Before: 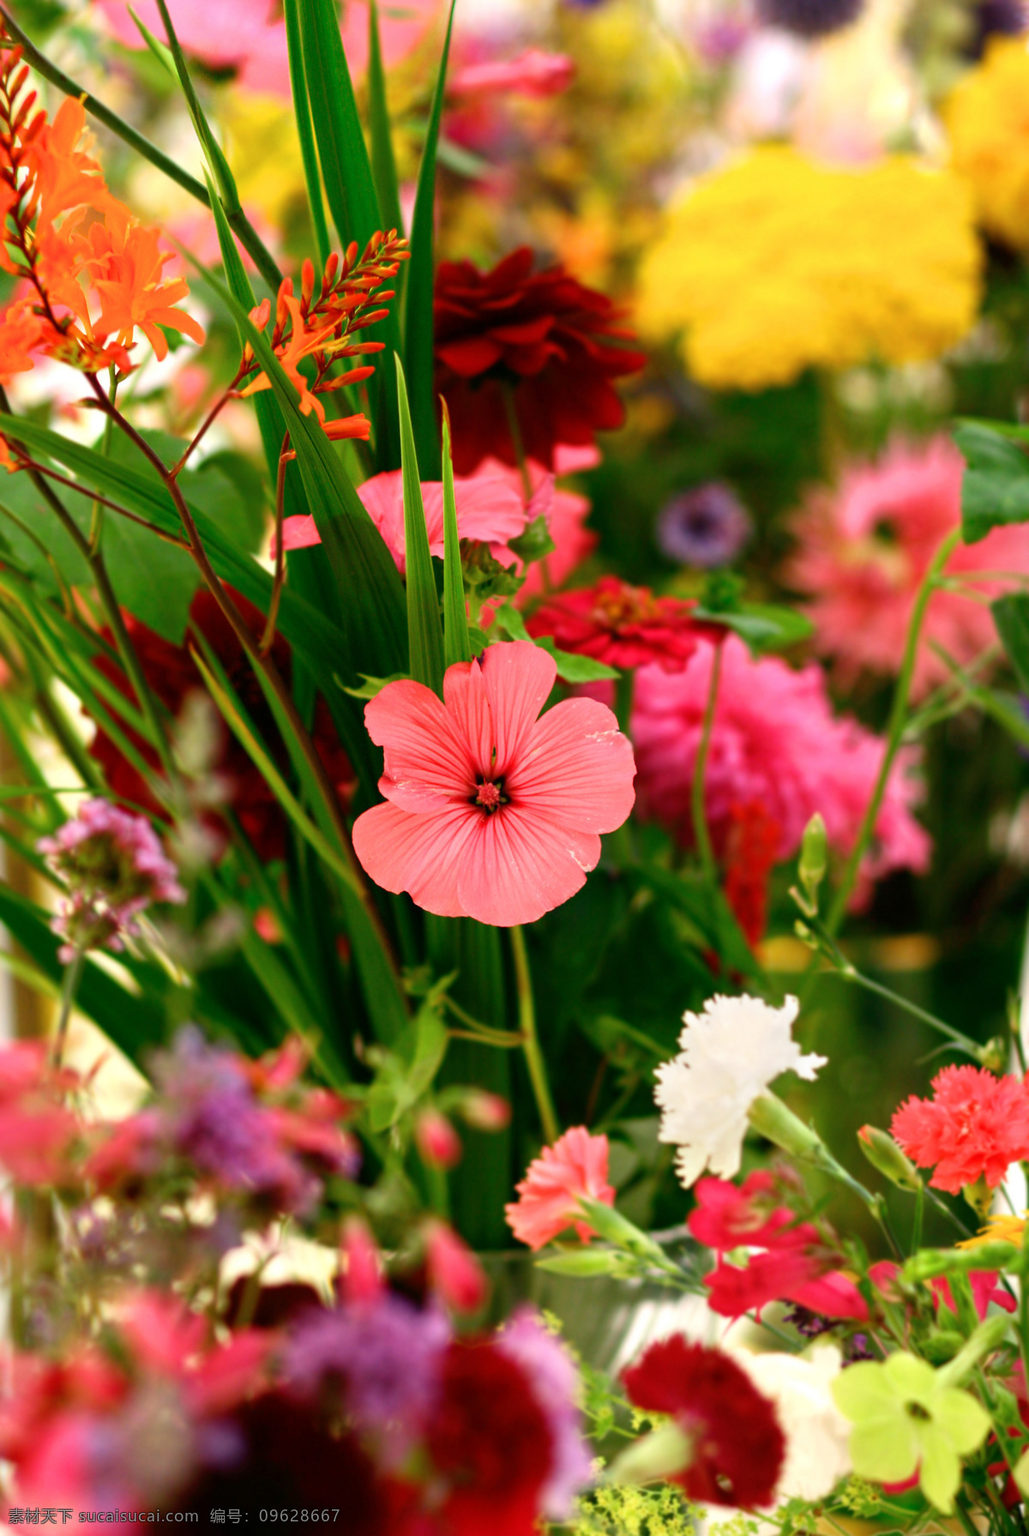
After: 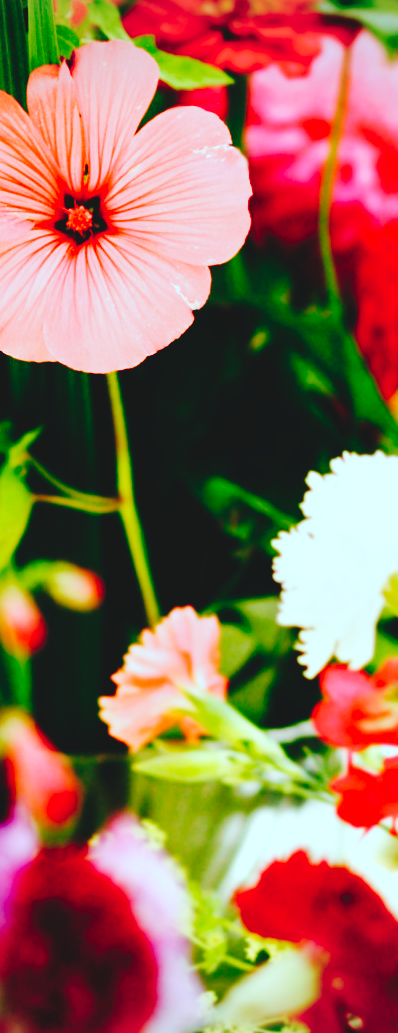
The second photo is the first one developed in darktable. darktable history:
crop: left 40.869%, top 39.526%, right 25.942%, bottom 2.754%
base curve: curves: ch0 [(0, 0) (0.036, 0.025) (0.121, 0.166) (0.206, 0.329) (0.605, 0.79) (1, 1)], preserve colors none
vignetting: fall-off radius 60.79%
contrast brightness saturation: saturation -0.045
color correction: highlights a* -10.17, highlights b* -10.2
tone curve: curves: ch0 [(0, 0) (0.003, 0.084) (0.011, 0.084) (0.025, 0.084) (0.044, 0.084) (0.069, 0.085) (0.1, 0.09) (0.136, 0.1) (0.177, 0.119) (0.224, 0.144) (0.277, 0.205) (0.335, 0.298) (0.399, 0.417) (0.468, 0.525) (0.543, 0.631) (0.623, 0.72) (0.709, 0.8) (0.801, 0.867) (0.898, 0.934) (1, 1)], preserve colors none
